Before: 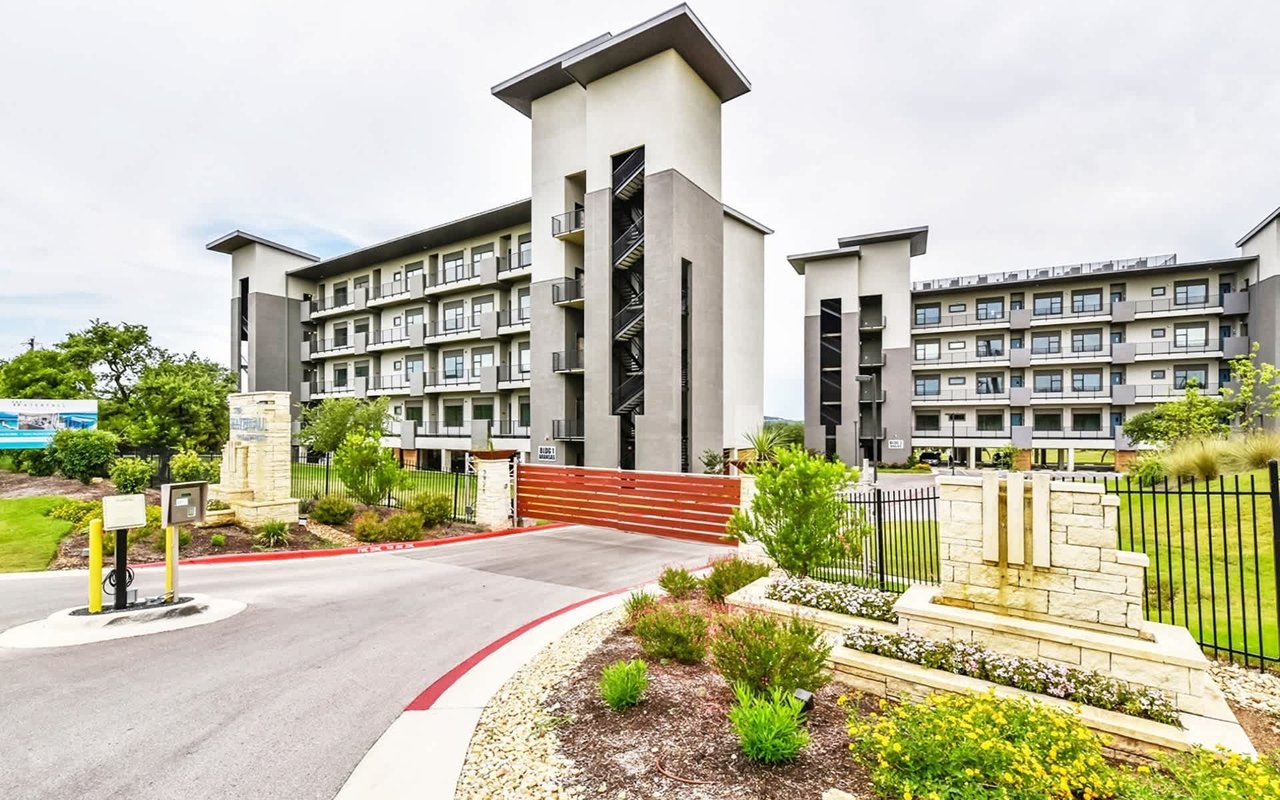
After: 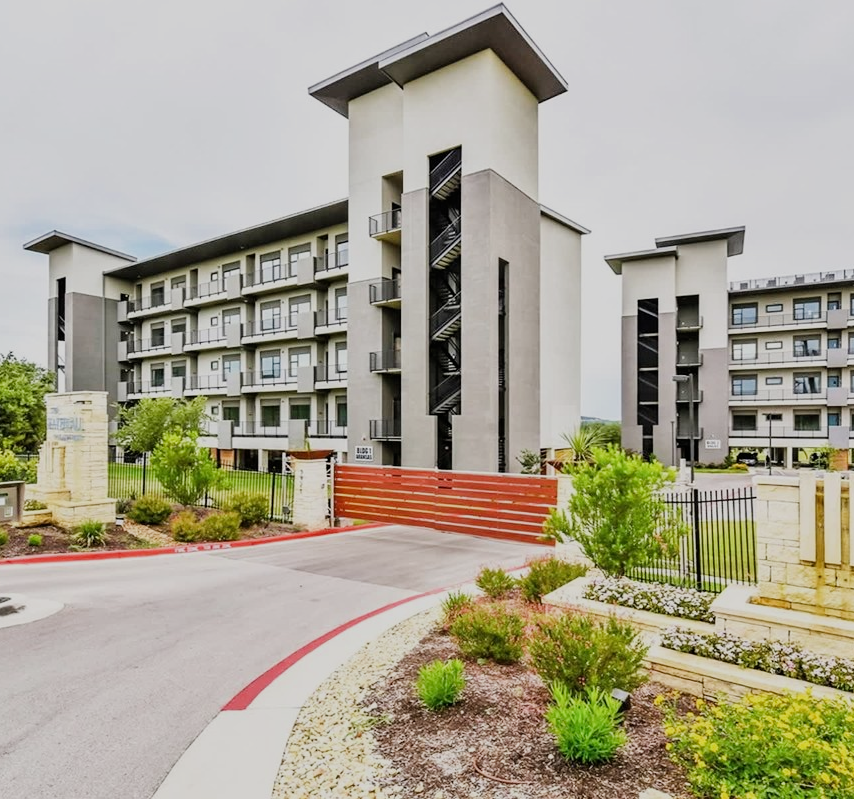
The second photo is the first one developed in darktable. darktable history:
crop and rotate: left 14.35%, right 18.93%
filmic rgb: black relative exposure -7.65 EV, white relative exposure 4.56 EV, hardness 3.61, iterations of high-quality reconstruction 0, contrast in shadows safe
